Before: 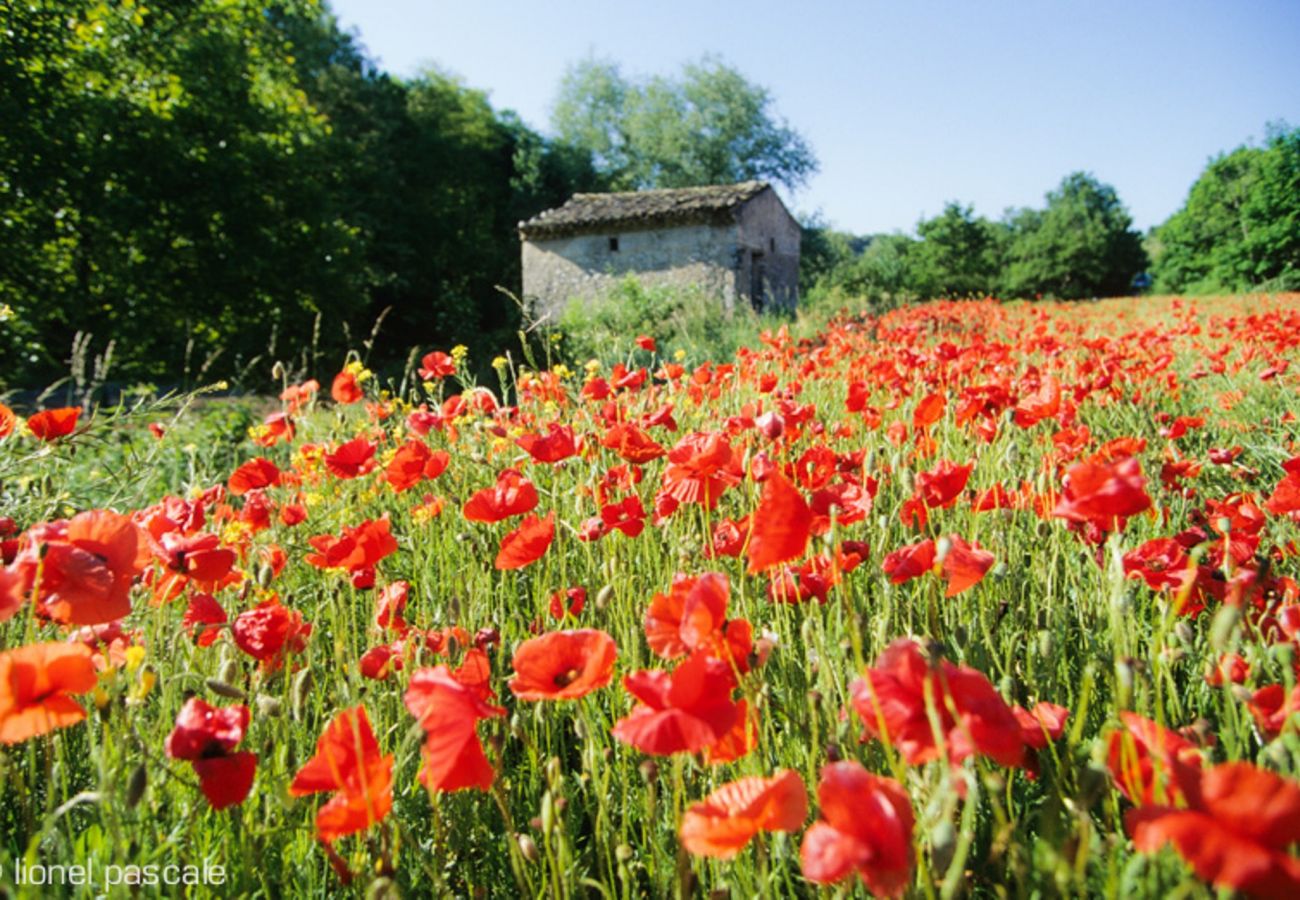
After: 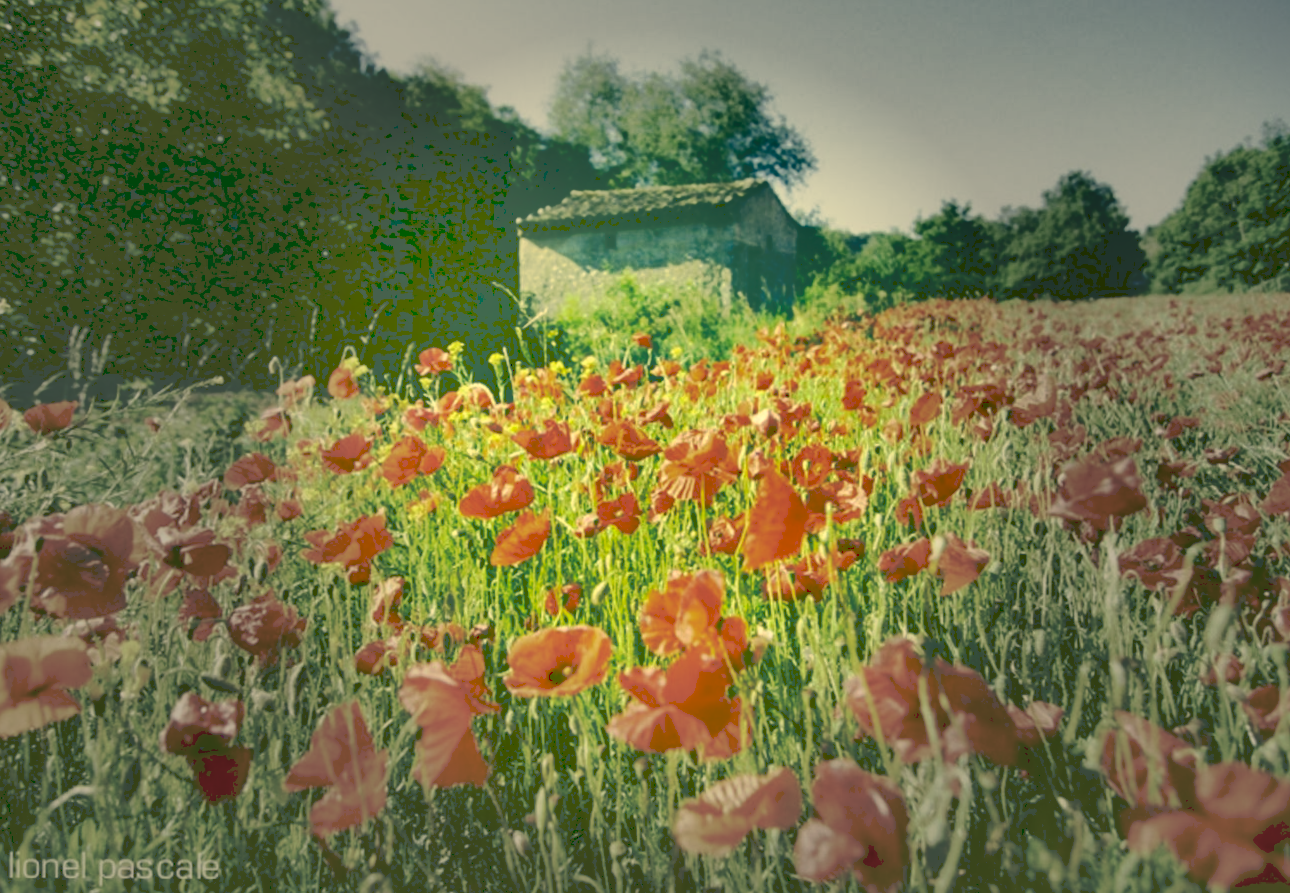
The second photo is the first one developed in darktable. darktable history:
contrast brightness saturation: contrast 0.069, brightness -0.143, saturation 0.119
shadows and highlights: radius 108.96, shadows 45.57, highlights -66.32, low approximation 0.01, soften with gaussian
crop and rotate: angle -0.304°
color correction: highlights a* 1.9, highlights b* 34.49, shadows a* -36.49, shadows b* -5.92
tone curve: curves: ch0 [(0, 0) (0.003, 0.453) (0.011, 0.457) (0.025, 0.457) (0.044, 0.463) (0.069, 0.464) (0.1, 0.471) (0.136, 0.475) (0.177, 0.481) (0.224, 0.486) (0.277, 0.496) (0.335, 0.515) (0.399, 0.544) (0.468, 0.577) (0.543, 0.621) (0.623, 0.67) (0.709, 0.73) (0.801, 0.788) (0.898, 0.848) (1, 1)], preserve colors none
base curve: curves: ch0 [(0, 0) (0.028, 0.03) (0.121, 0.232) (0.46, 0.748) (0.859, 0.968) (1, 1)], preserve colors none
vignetting: fall-off start 30.51%, fall-off radius 34.88%
